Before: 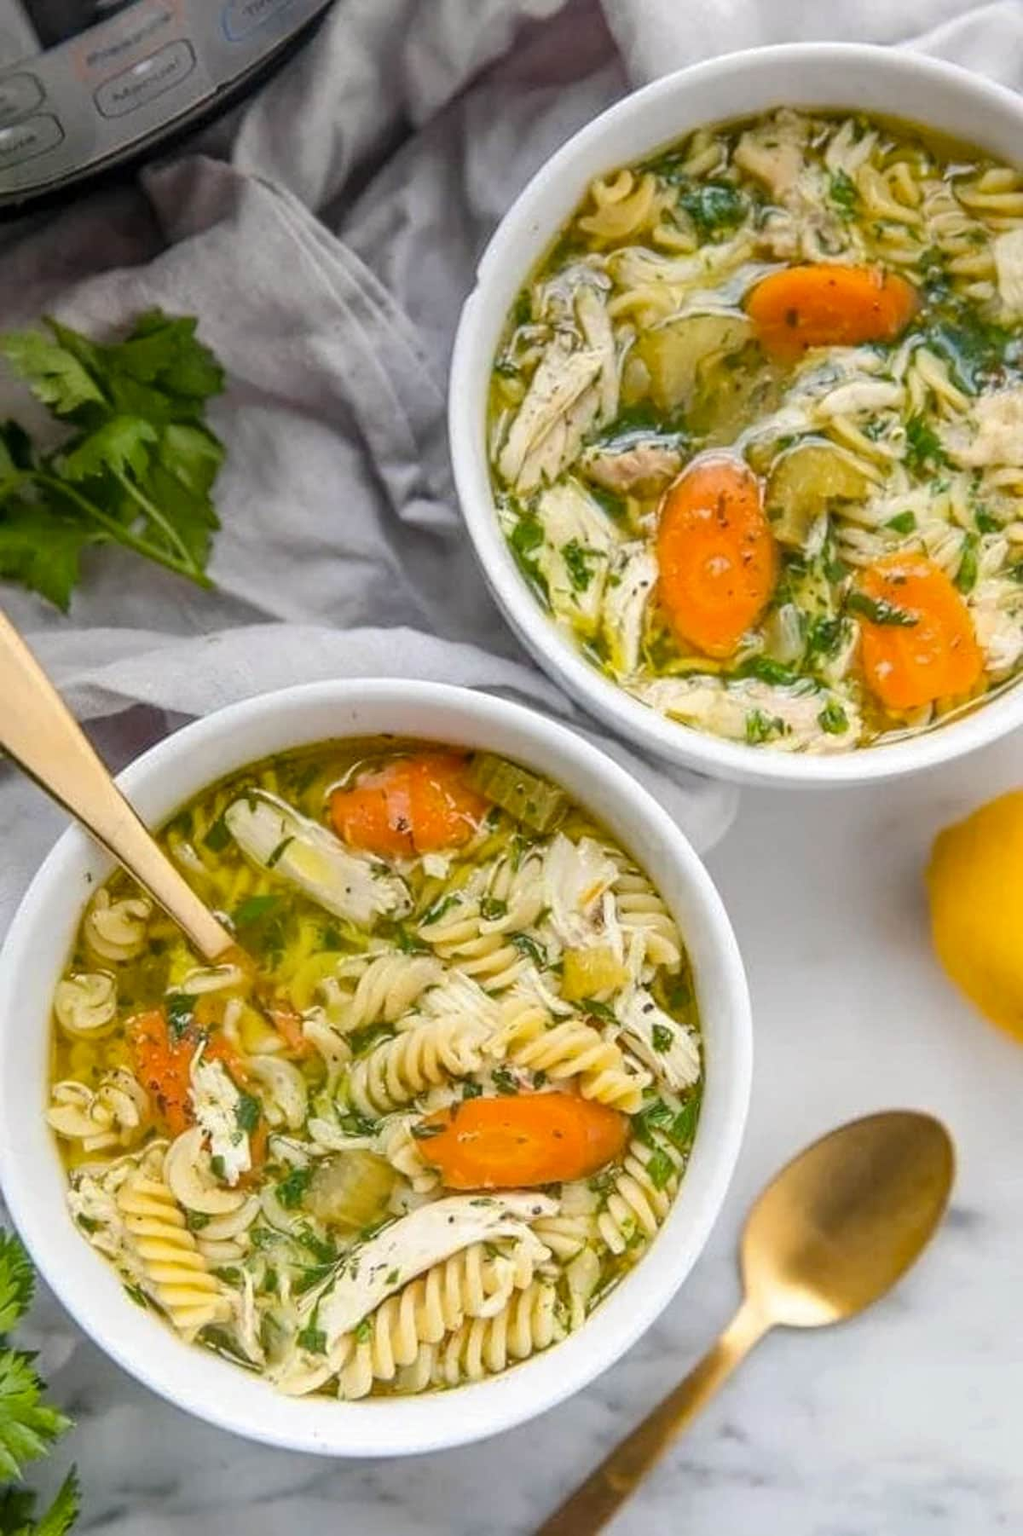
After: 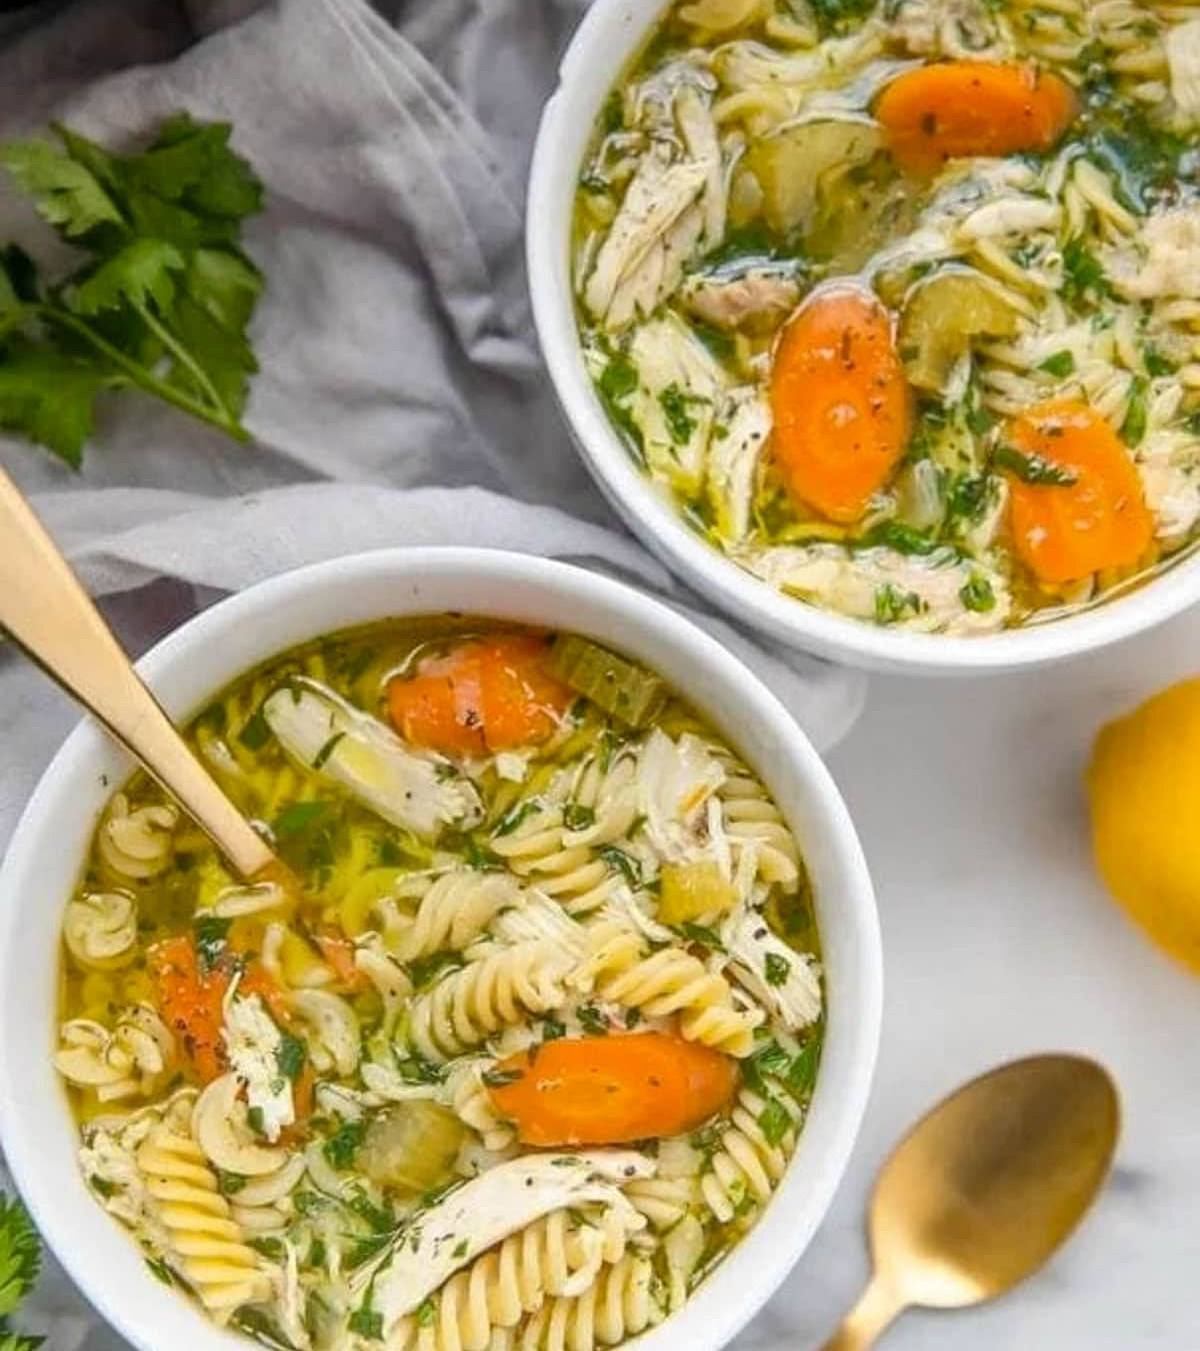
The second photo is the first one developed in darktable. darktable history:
crop: top 13.845%, bottom 11.14%
